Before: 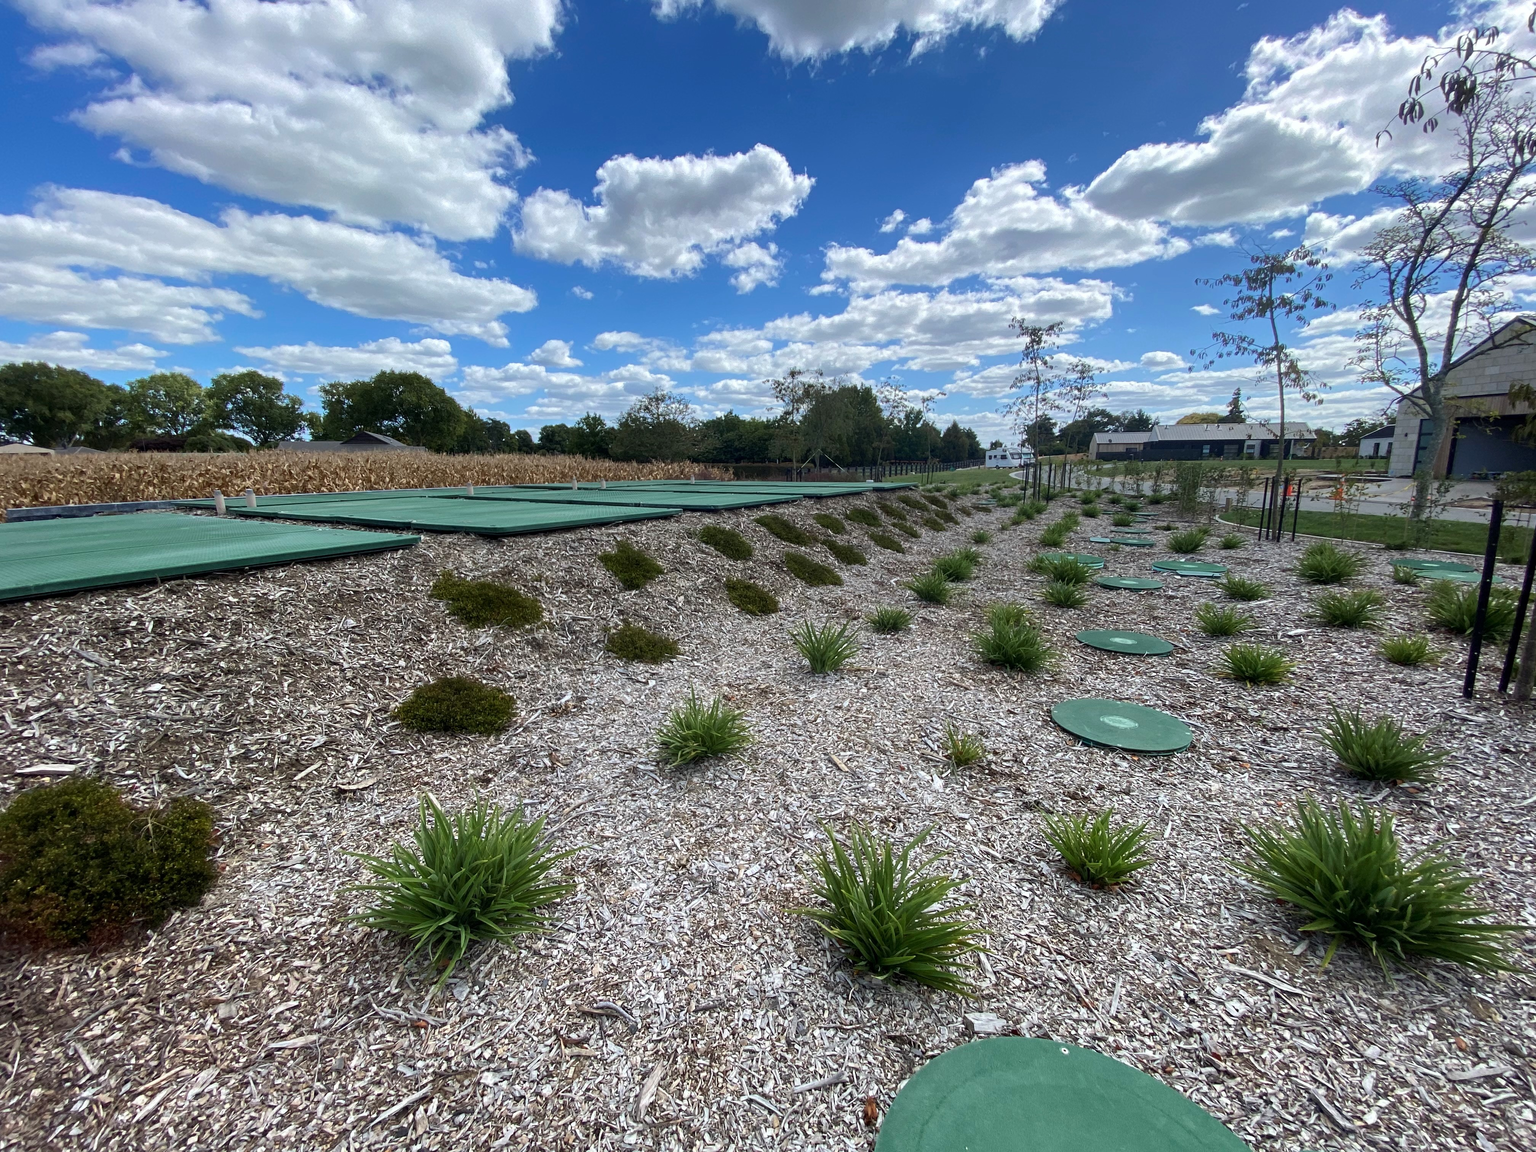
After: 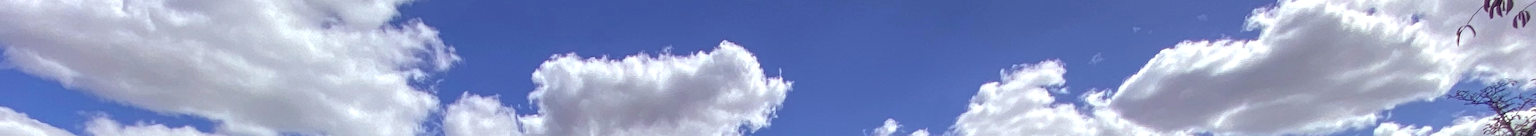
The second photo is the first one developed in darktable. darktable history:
local contrast: detail 130%
rgb levels: mode RGB, independent channels, levels [[0, 0.474, 1], [0, 0.5, 1], [0, 0.5, 1]]
crop and rotate: left 9.644%, top 9.491%, right 6.021%, bottom 80.509%
